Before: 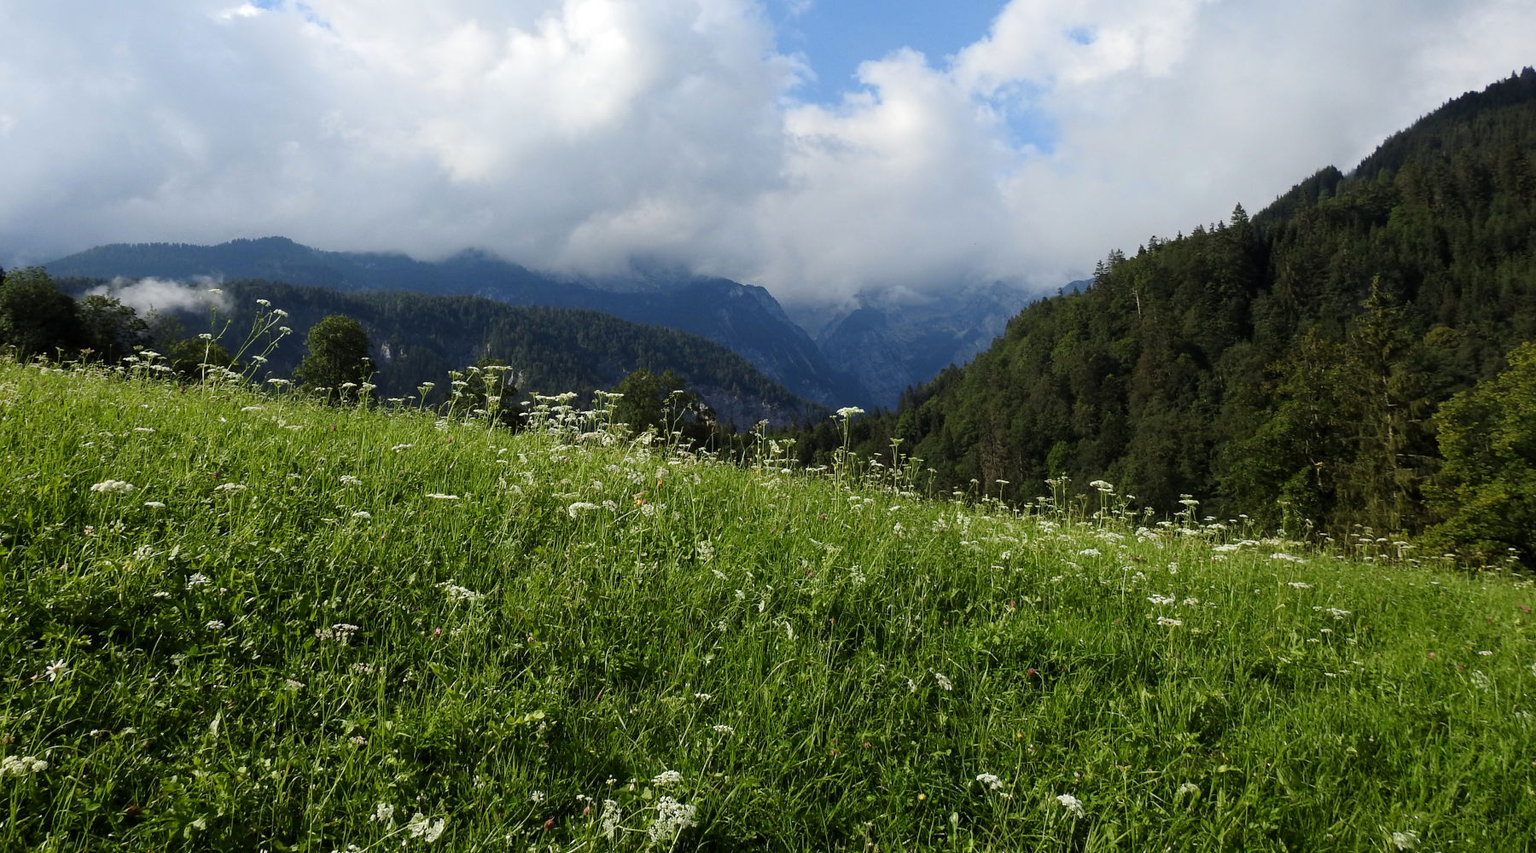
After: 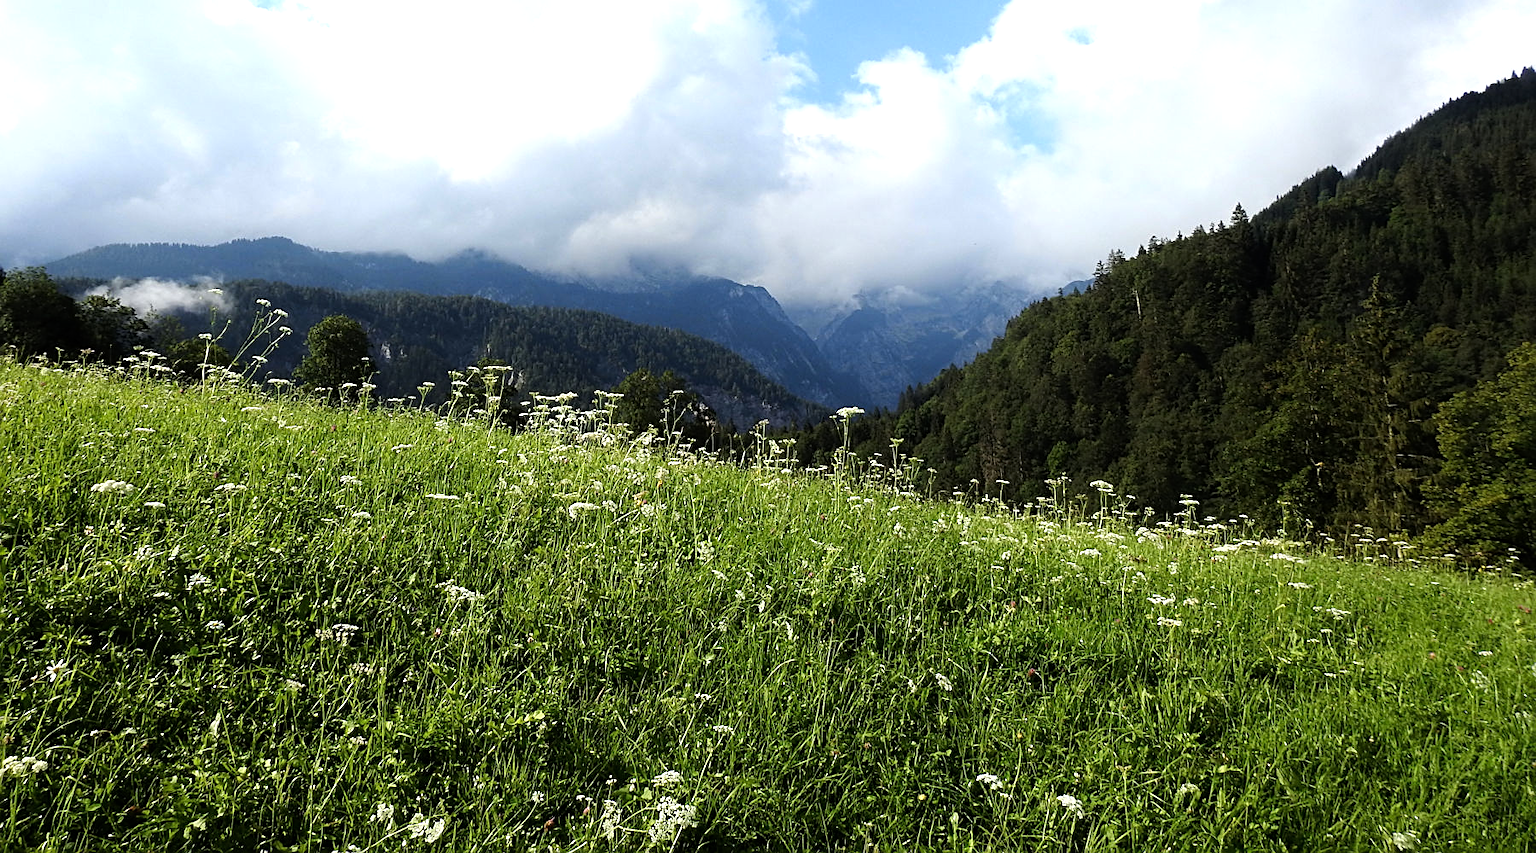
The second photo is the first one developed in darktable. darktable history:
sharpen: on, module defaults
tone equalizer: -8 EV -0.737 EV, -7 EV -0.709 EV, -6 EV -0.623 EV, -5 EV -0.361 EV, -3 EV 0.391 EV, -2 EV 0.6 EV, -1 EV 0.68 EV, +0 EV 0.771 EV, luminance estimator HSV value / RGB max
